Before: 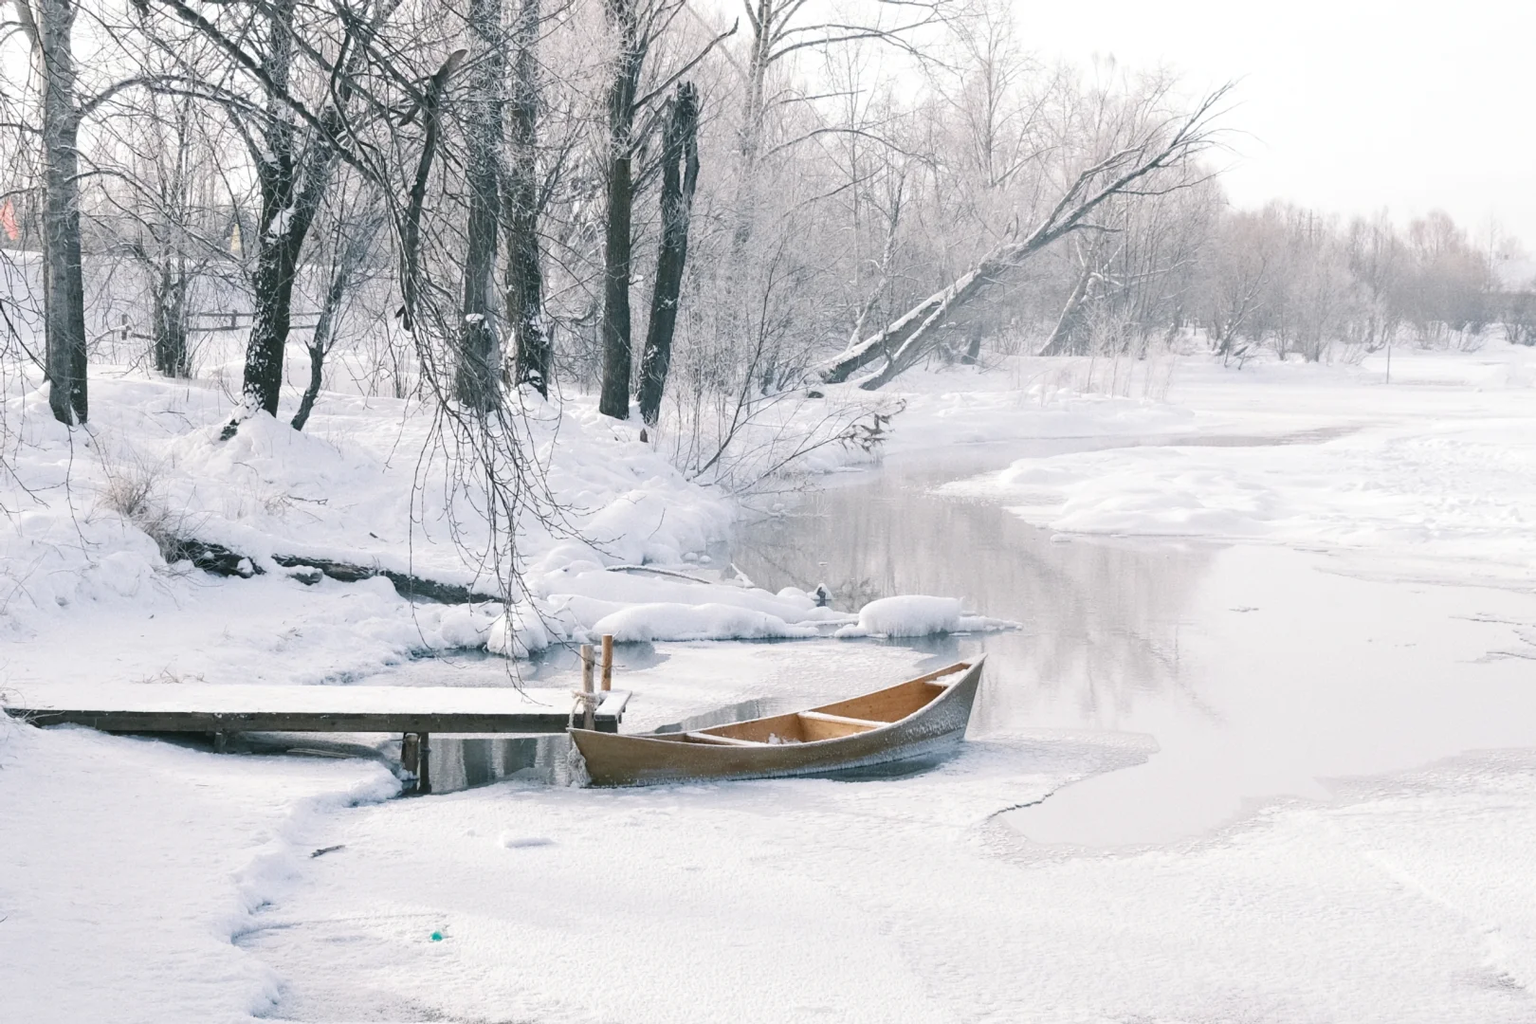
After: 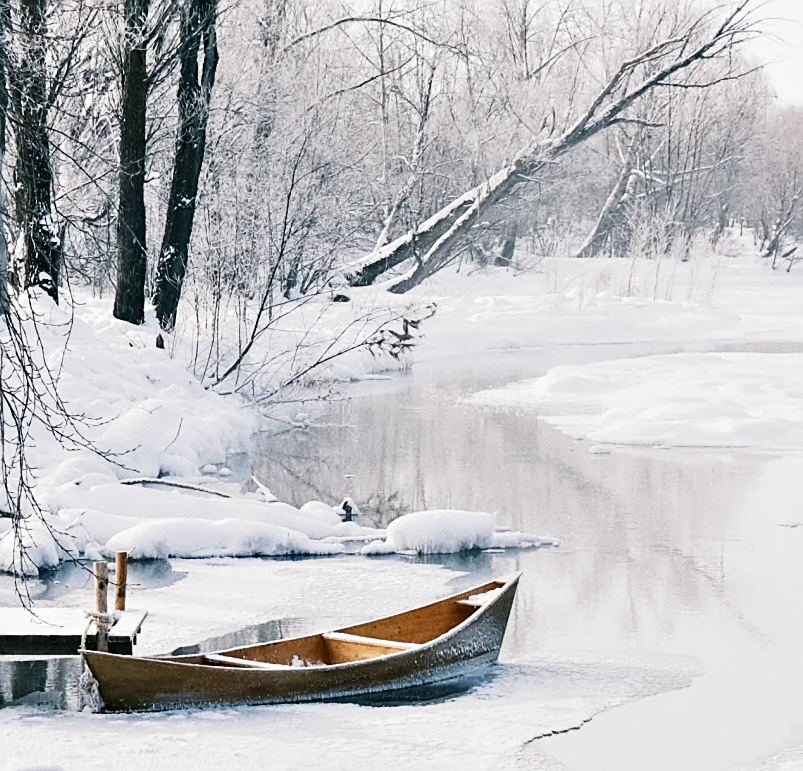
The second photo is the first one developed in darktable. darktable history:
tone curve: curves: ch0 [(0, 0) (0.003, 0.008) (0.011, 0.008) (0.025, 0.011) (0.044, 0.017) (0.069, 0.029) (0.1, 0.045) (0.136, 0.067) (0.177, 0.103) (0.224, 0.151) (0.277, 0.21) (0.335, 0.285) (0.399, 0.37) (0.468, 0.462) (0.543, 0.568) (0.623, 0.679) (0.709, 0.79) (0.801, 0.876) (0.898, 0.936) (1, 1)], preserve colors none
contrast equalizer: octaves 7, y [[0.6 ×6], [0.55 ×6], [0 ×6], [0 ×6], [0 ×6]], mix 0.53
crop: left 32.075%, top 10.976%, right 18.355%, bottom 17.596%
sharpen: on, module defaults
exposure: black level correction 0.006, exposure -0.226 EV, compensate highlight preservation false
